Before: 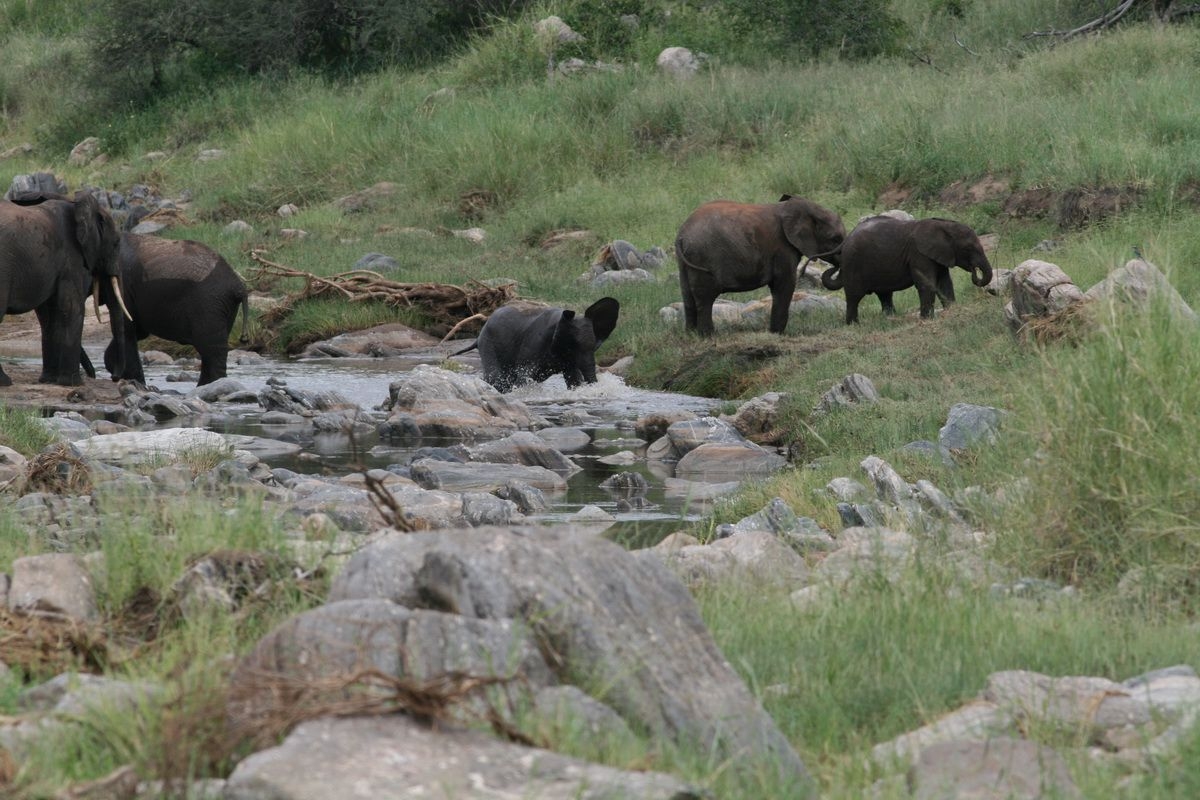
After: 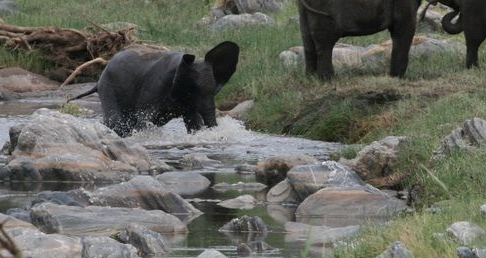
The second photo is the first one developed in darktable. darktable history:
crop: left 31.697%, top 32.015%, right 27.776%, bottom 35.665%
